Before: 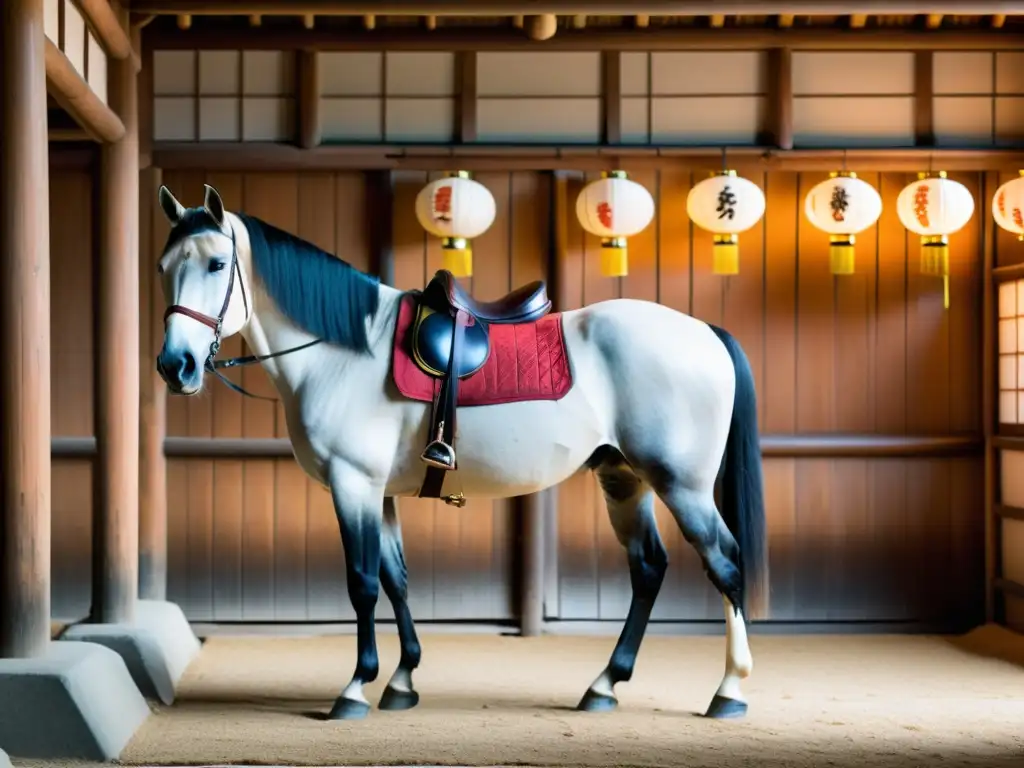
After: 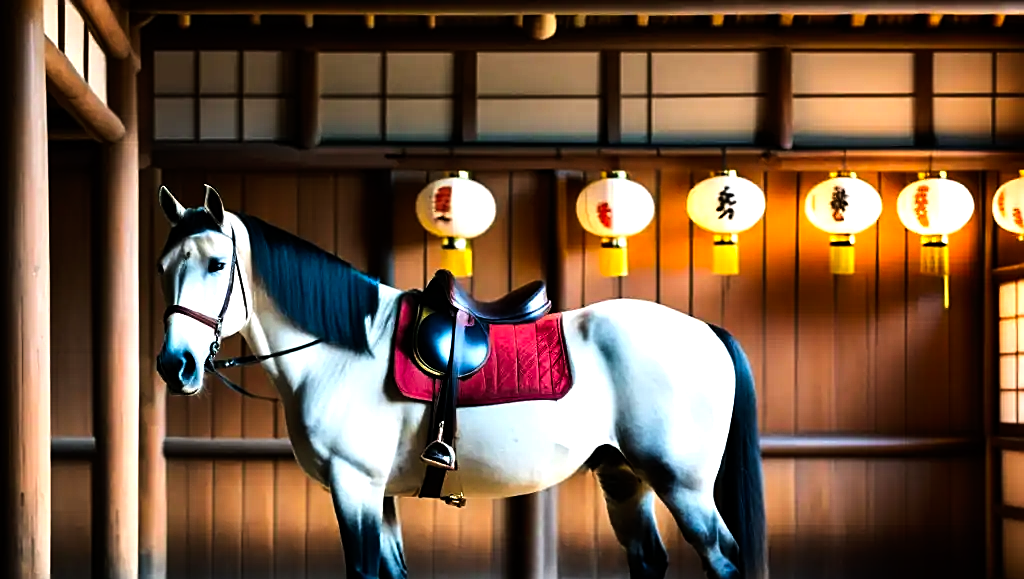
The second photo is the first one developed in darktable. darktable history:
crop: bottom 24.509%
sharpen: on, module defaults
tone equalizer: -8 EV -0.724 EV, -7 EV -0.739 EV, -6 EV -0.57 EV, -5 EV -0.378 EV, -3 EV 0.379 EV, -2 EV 0.6 EV, -1 EV 0.685 EV, +0 EV 0.749 EV, edges refinement/feathering 500, mask exposure compensation -1.57 EV, preserve details no
tone curve: curves: ch0 [(0, 0) (0.153, 0.056) (1, 1)], preserve colors none
